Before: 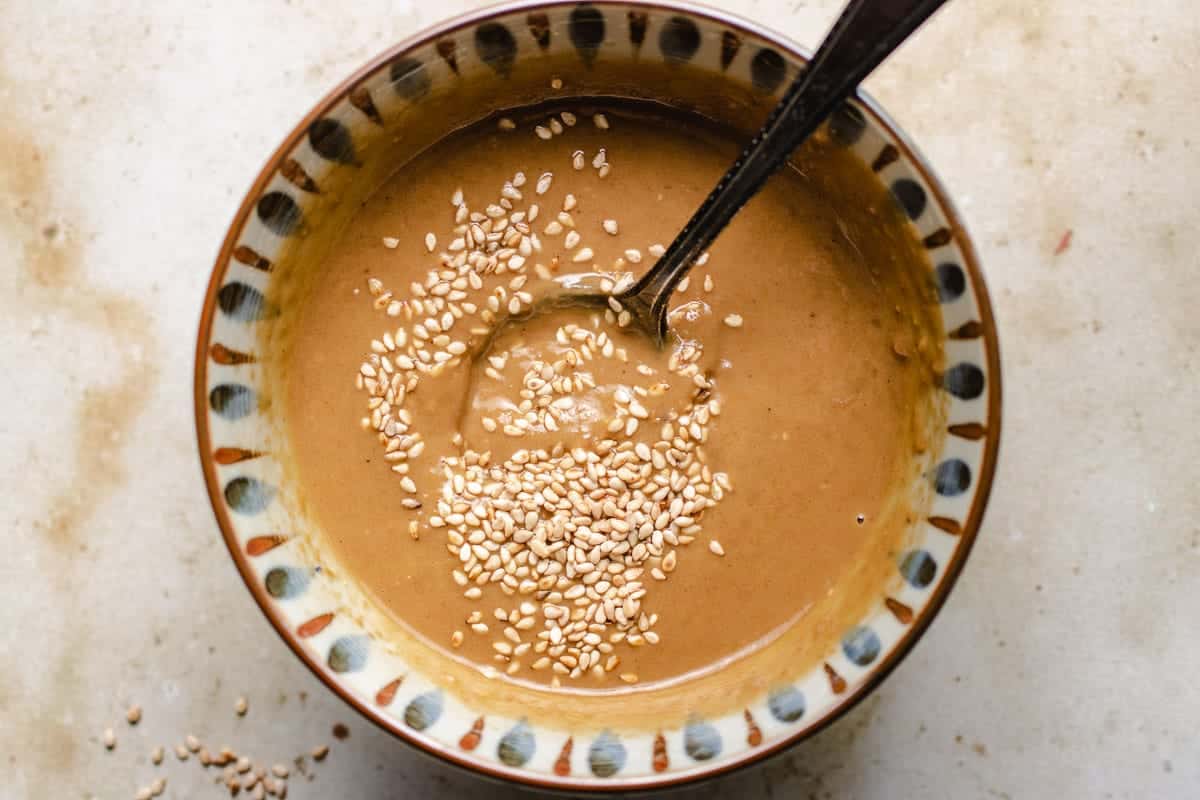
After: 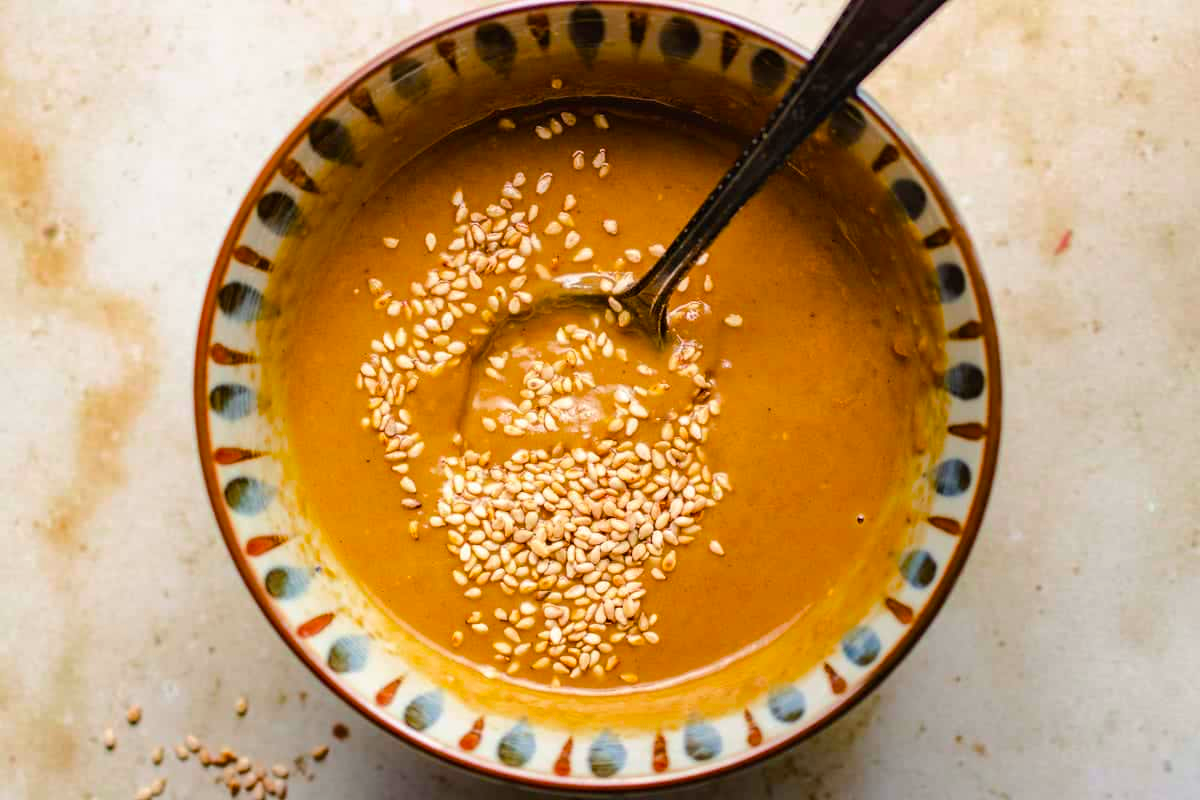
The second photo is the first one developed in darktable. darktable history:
color calibration: output R [0.946, 0.065, -0.013, 0], output G [-0.246, 1.264, -0.017, 0], output B [0.046, -0.098, 1.05, 0], illuminant custom, x 0.344, y 0.359, temperature 5045.54 K
color balance rgb: perceptual saturation grading › global saturation 30%, global vibrance 30%
